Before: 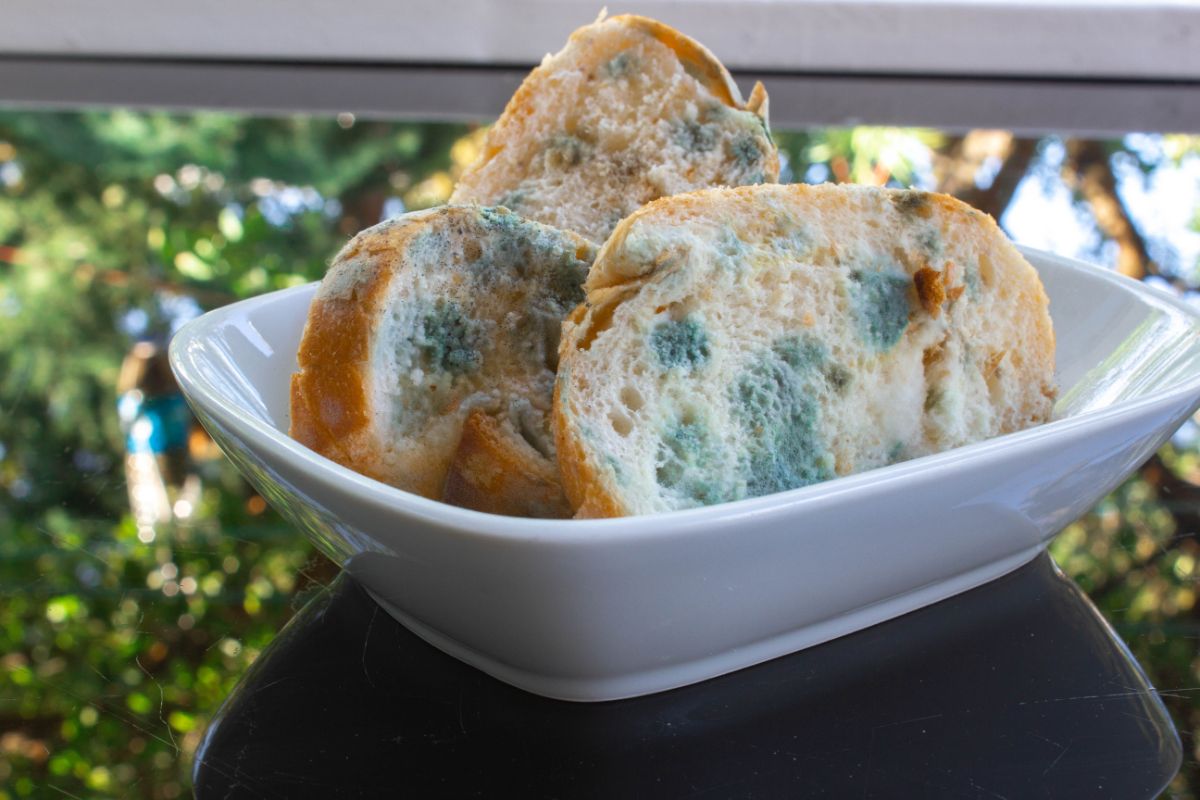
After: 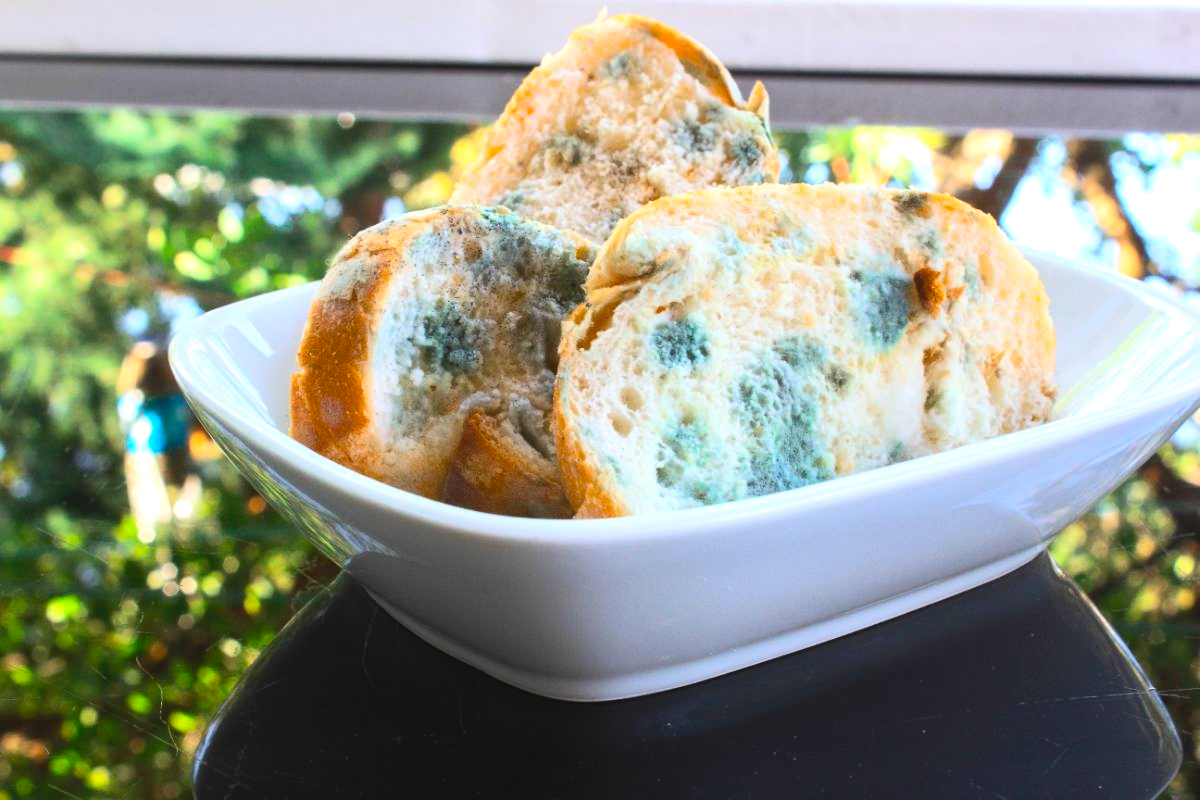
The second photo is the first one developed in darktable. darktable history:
contrast brightness saturation: contrast 0.235, brightness 0.263, saturation 0.38
tone equalizer: -8 EV -0.389 EV, -7 EV -0.407 EV, -6 EV -0.364 EV, -5 EV -0.237 EV, -3 EV 0.192 EV, -2 EV 0.313 EV, -1 EV 0.403 EV, +0 EV 0.399 EV, edges refinement/feathering 500, mask exposure compensation -1.57 EV, preserve details no
